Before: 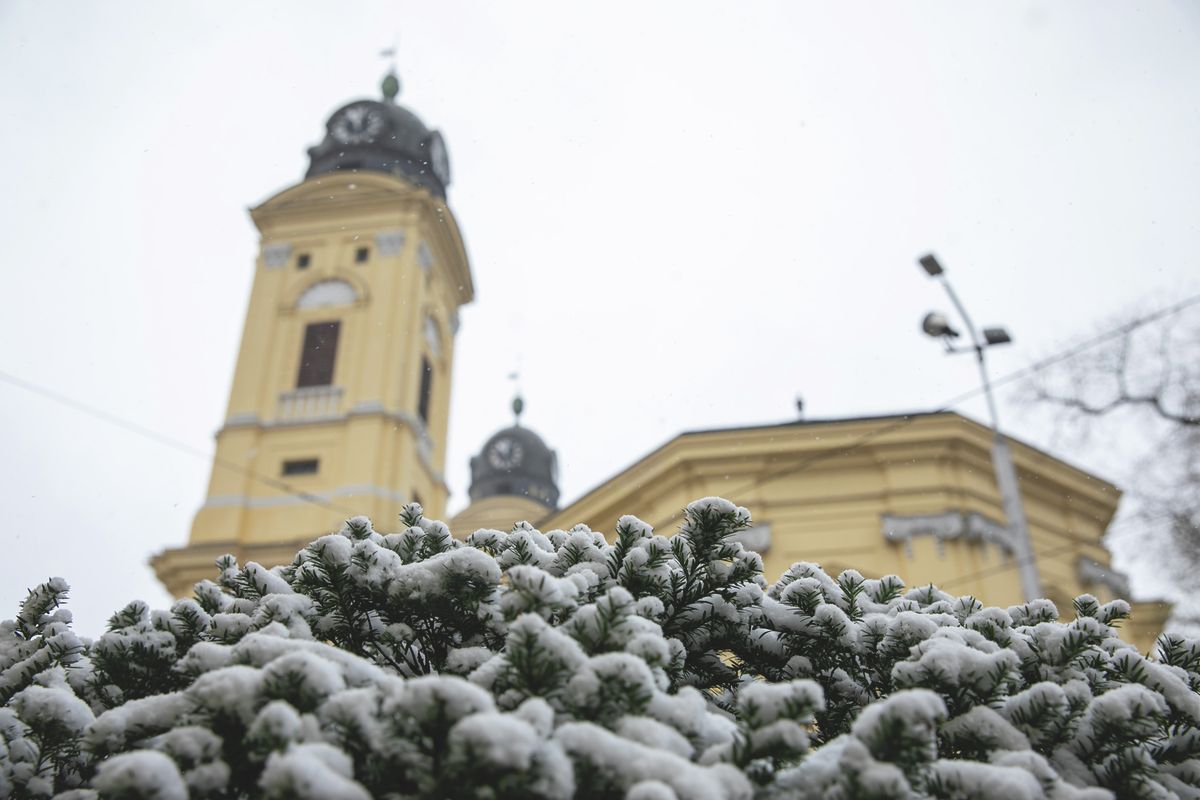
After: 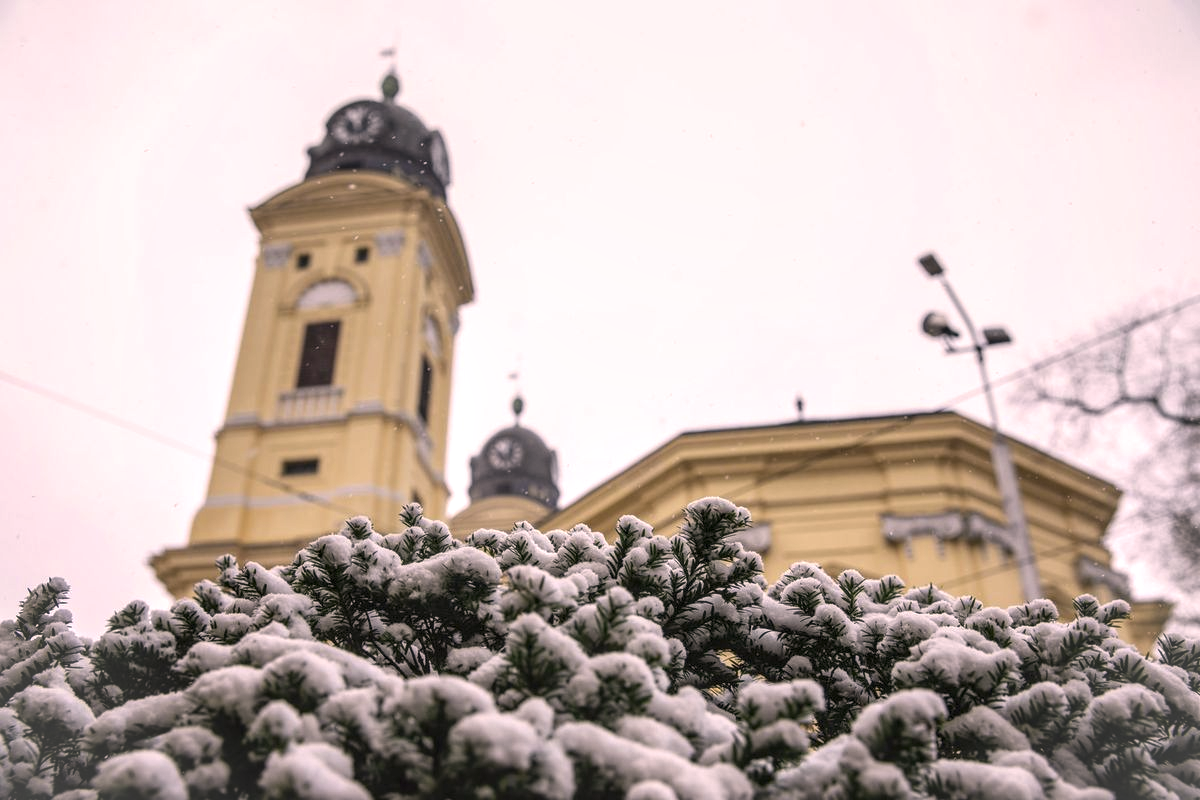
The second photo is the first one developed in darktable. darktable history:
local contrast: detail 150%
color correction: highlights a* 12.32, highlights b* 5.36
vignetting: brightness 0.062, saturation -0.002, unbound false
